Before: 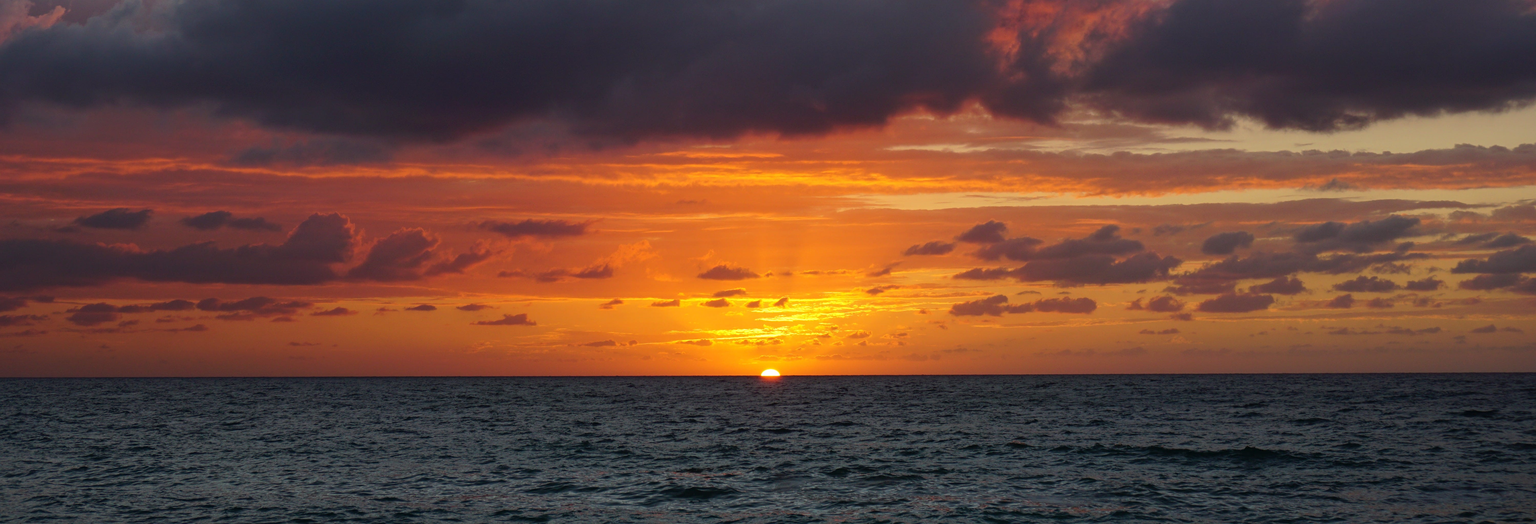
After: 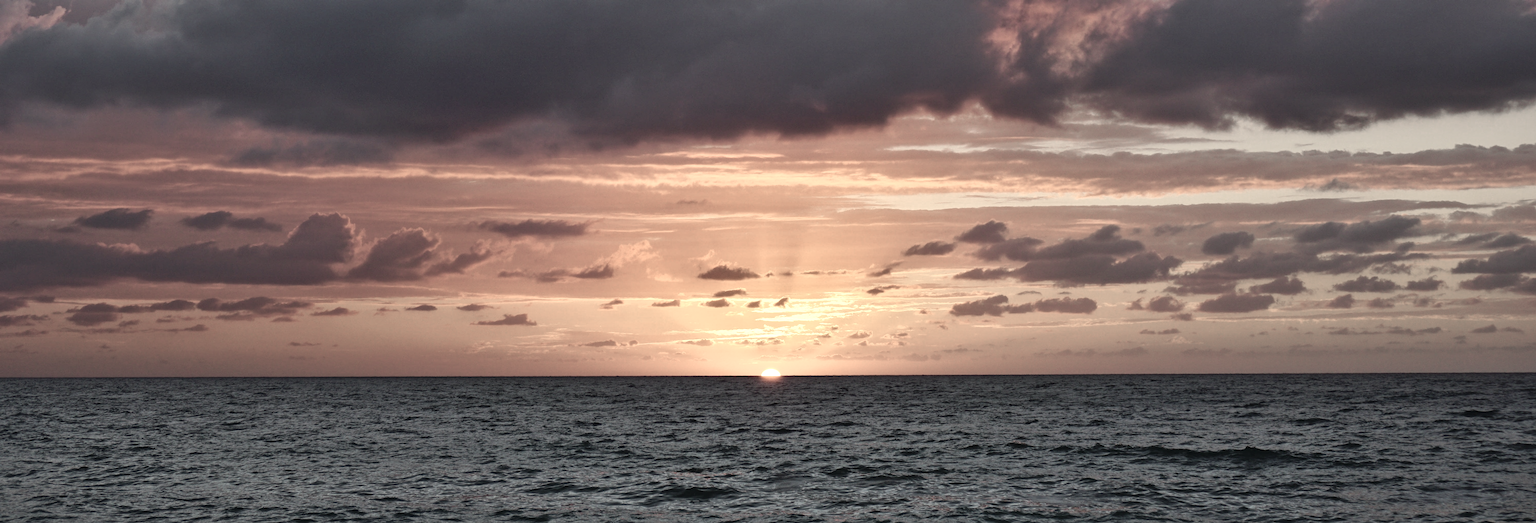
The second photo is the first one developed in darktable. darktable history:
exposure: exposure 0.577 EV, compensate exposure bias true, compensate highlight preservation false
shadows and highlights: shadows 52.49, soften with gaussian
color zones: curves: ch0 [(0, 0.559) (0.153, 0.551) (0.229, 0.5) (0.429, 0.5) (0.571, 0.5) (0.714, 0.5) (0.857, 0.5) (1, 0.559)]; ch1 [(0, 0.417) (0.112, 0.336) (0.213, 0.26) (0.429, 0.34) (0.571, 0.35) (0.683, 0.331) (0.857, 0.344) (1, 0.417)], mix 25.29%
contrast brightness saturation: contrast 0.101, saturation -0.351
